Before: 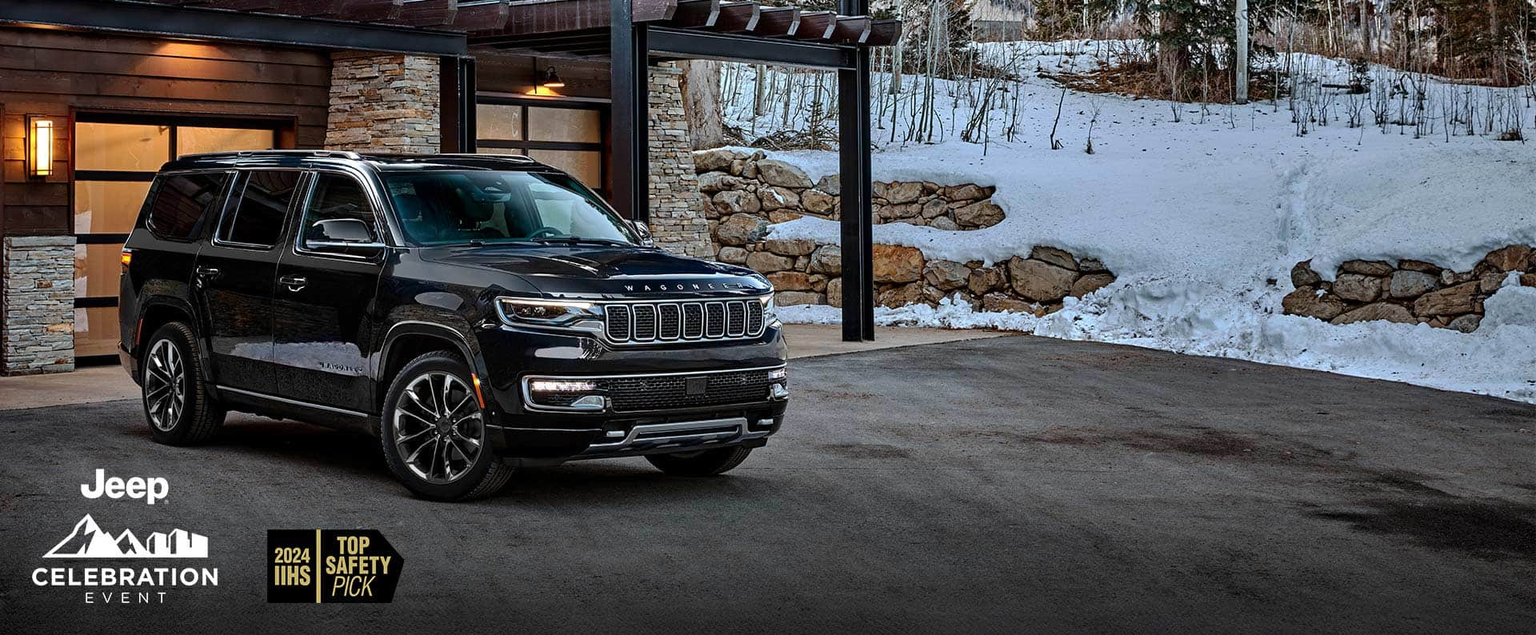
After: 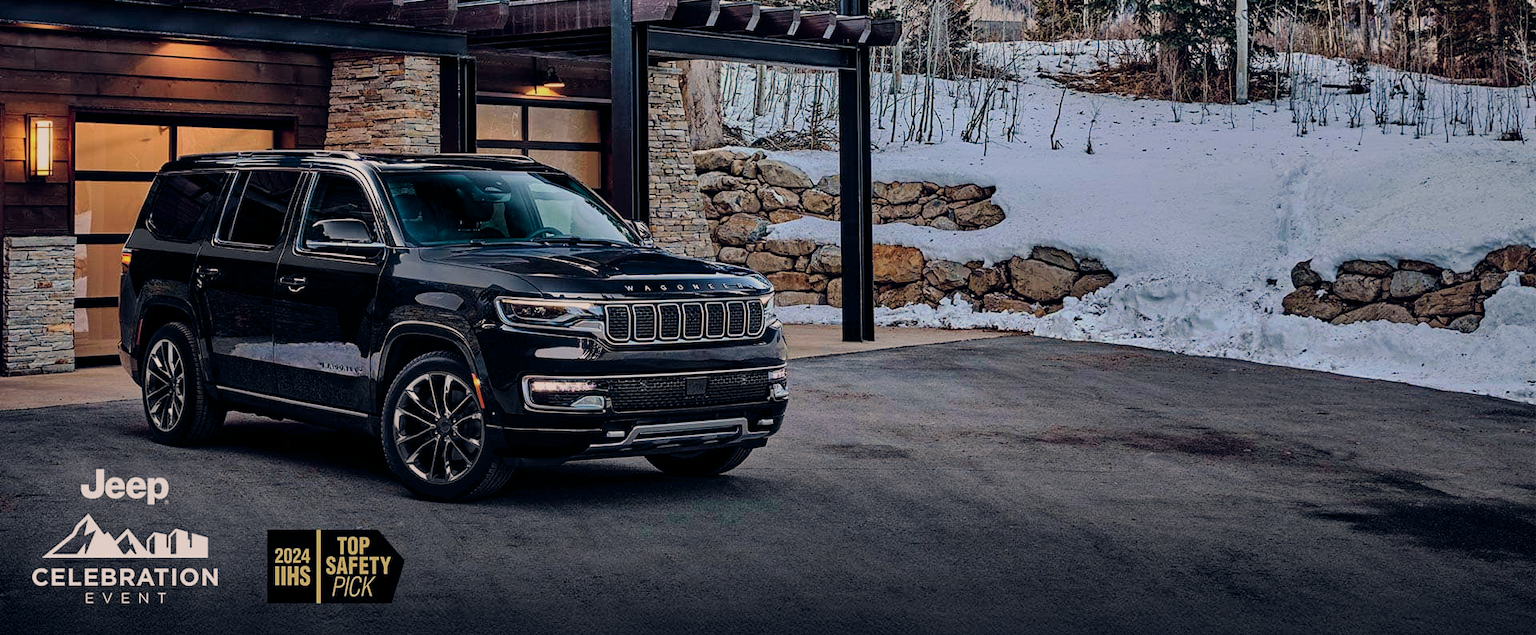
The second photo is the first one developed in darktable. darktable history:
color balance rgb: shadows lift › hue 87.51°, highlights gain › chroma 3.21%, highlights gain › hue 55.1°, global offset › chroma 0.15%, global offset › hue 253.66°, linear chroma grading › global chroma 0.5%
velvia: on, module defaults
filmic rgb: black relative exposure -7.65 EV, white relative exposure 4.56 EV, hardness 3.61
